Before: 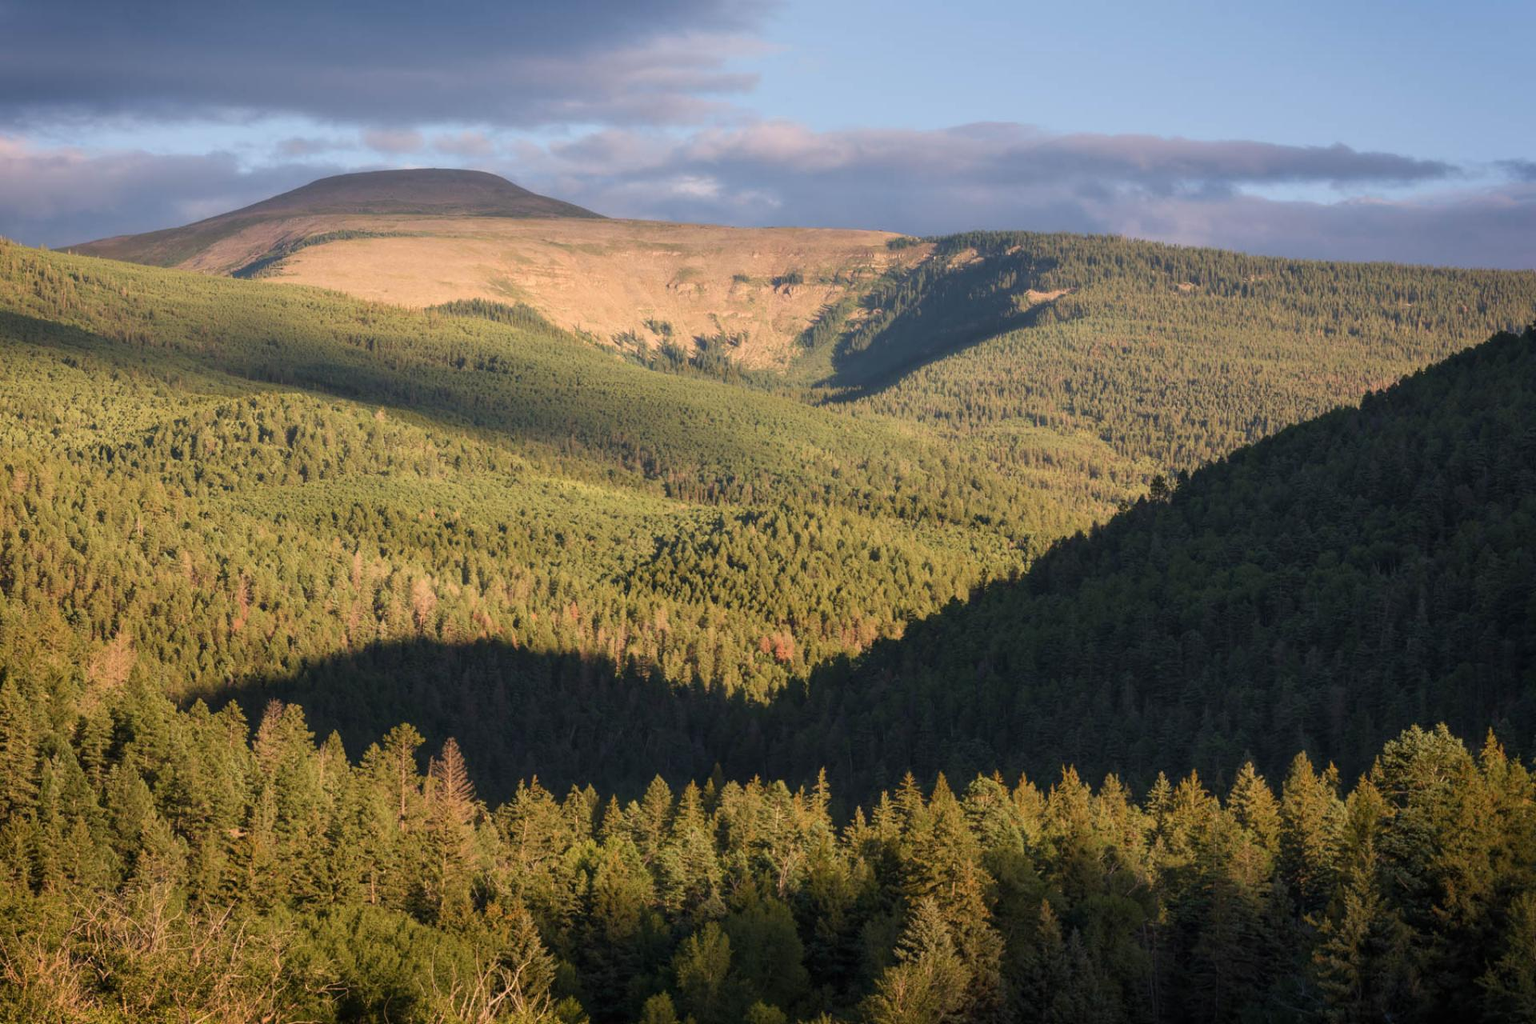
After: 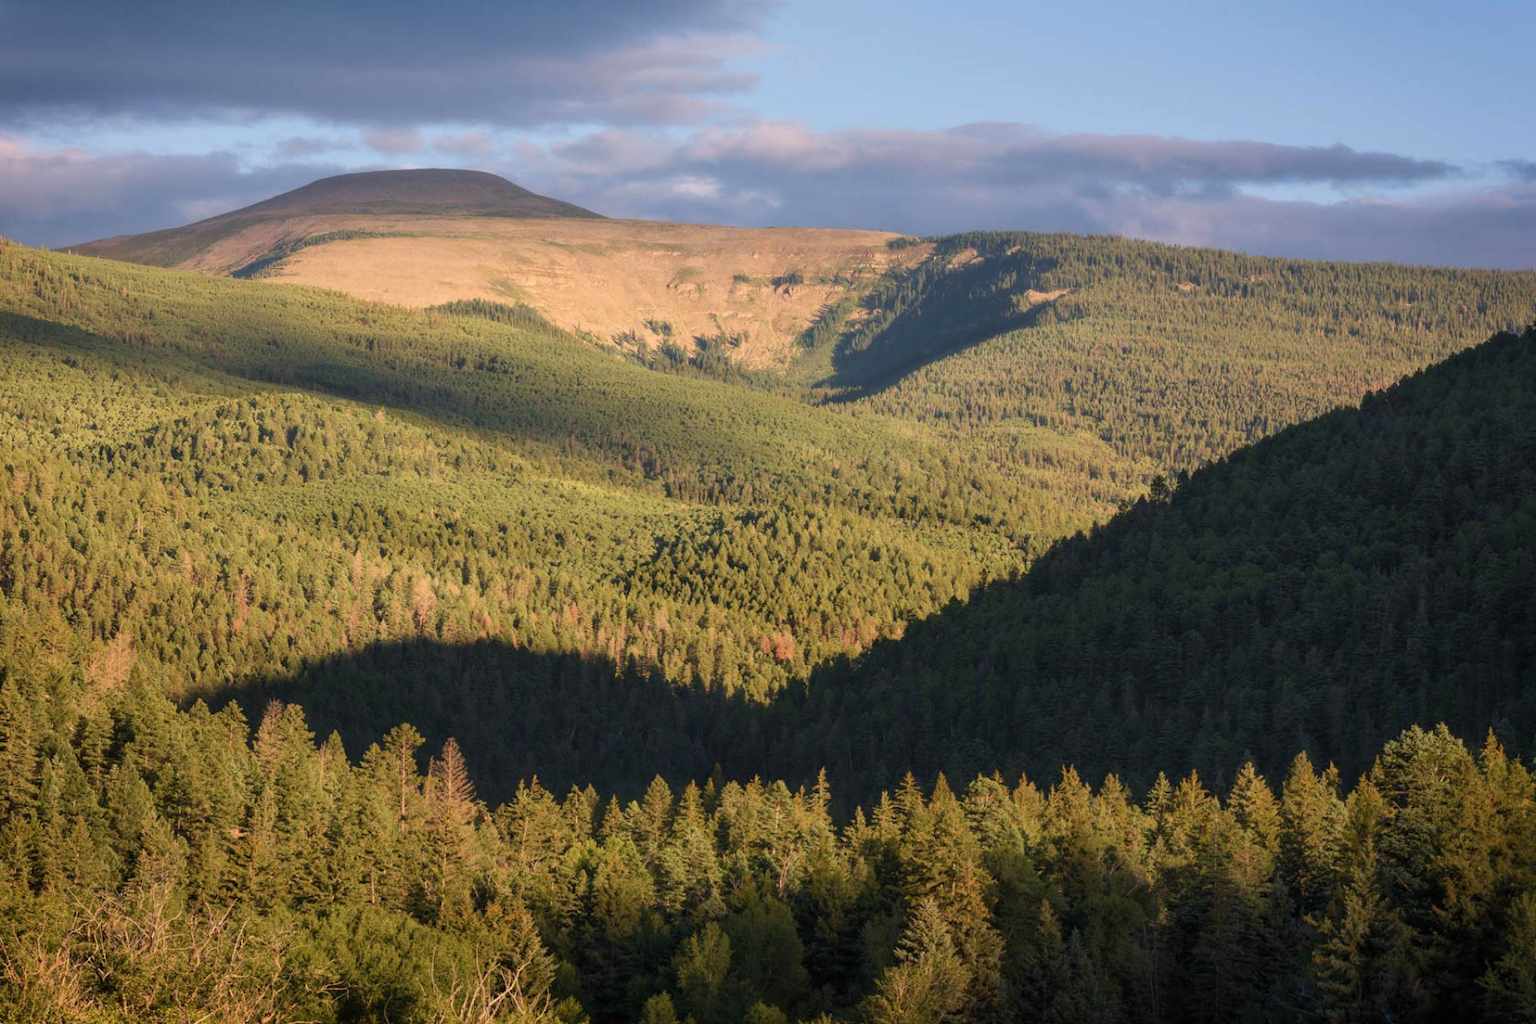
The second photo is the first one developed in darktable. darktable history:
velvia: strength 8.99%
